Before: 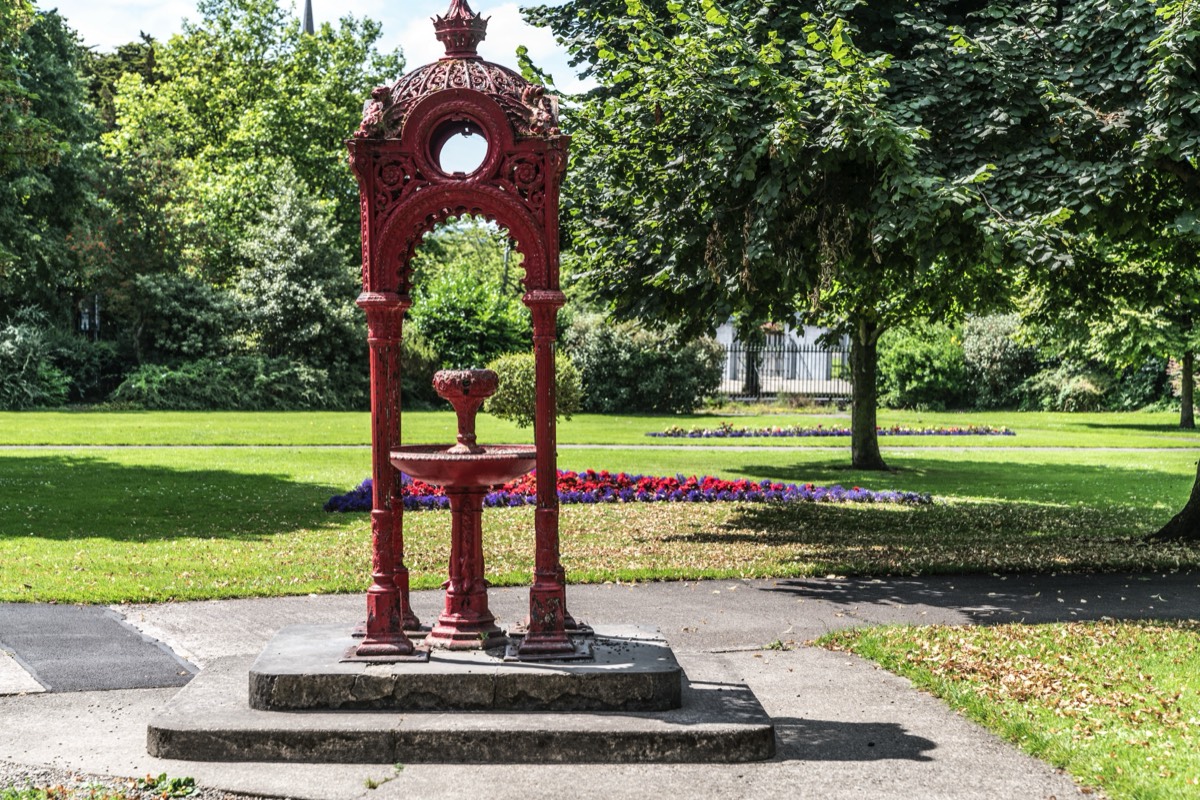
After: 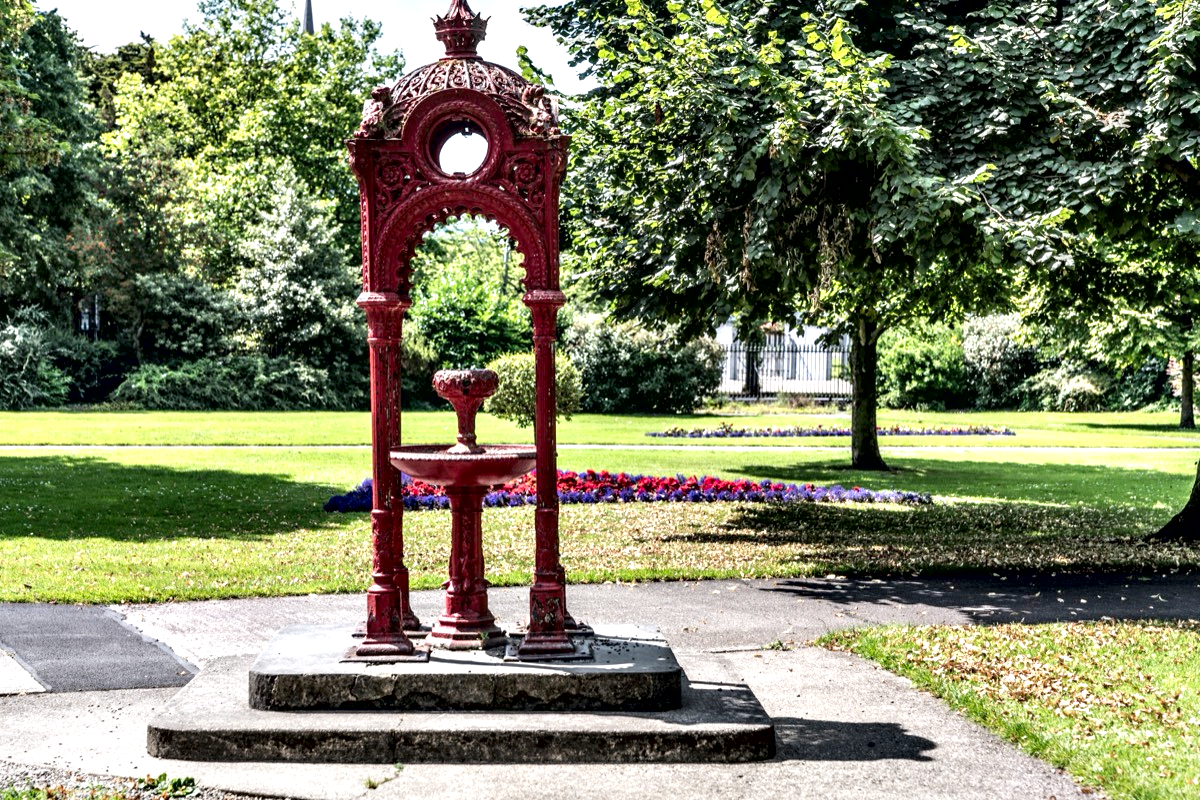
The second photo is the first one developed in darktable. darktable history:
local contrast: mode bilateral grid, contrast 21, coarseness 50, detail 119%, midtone range 0.2
contrast equalizer: octaves 7, y [[0.6 ×6], [0.55 ×6], [0 ×6], [0 ×6], [0 ×6]]
